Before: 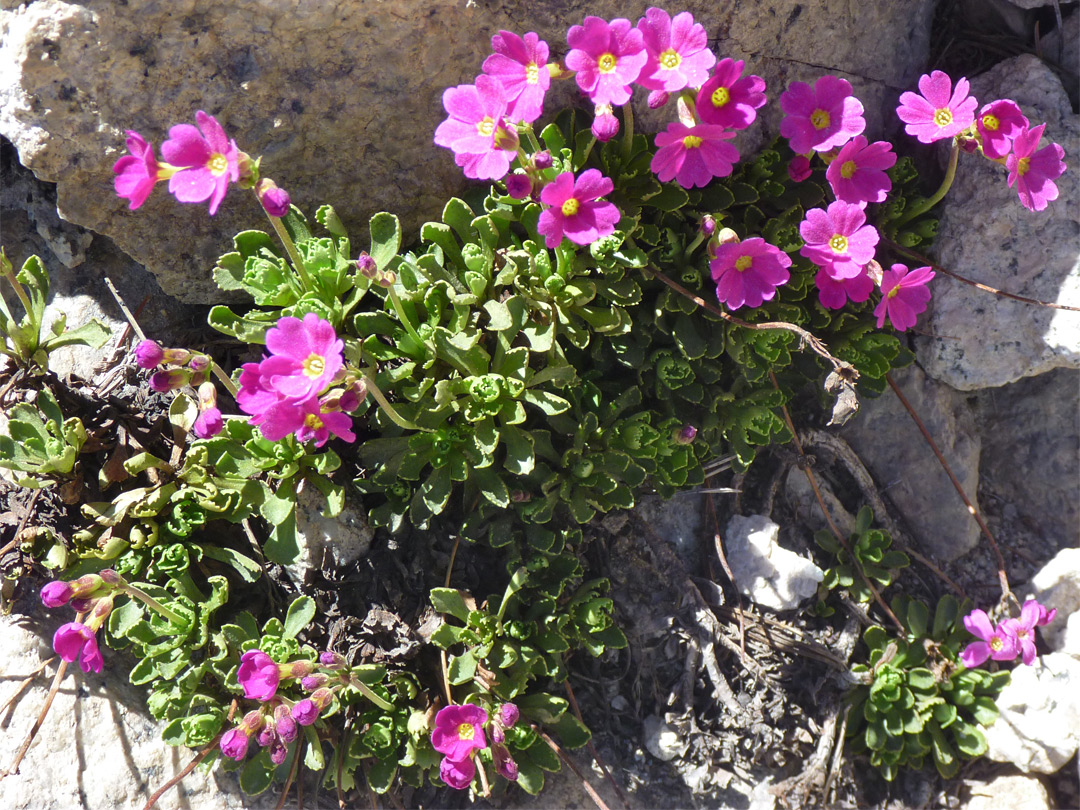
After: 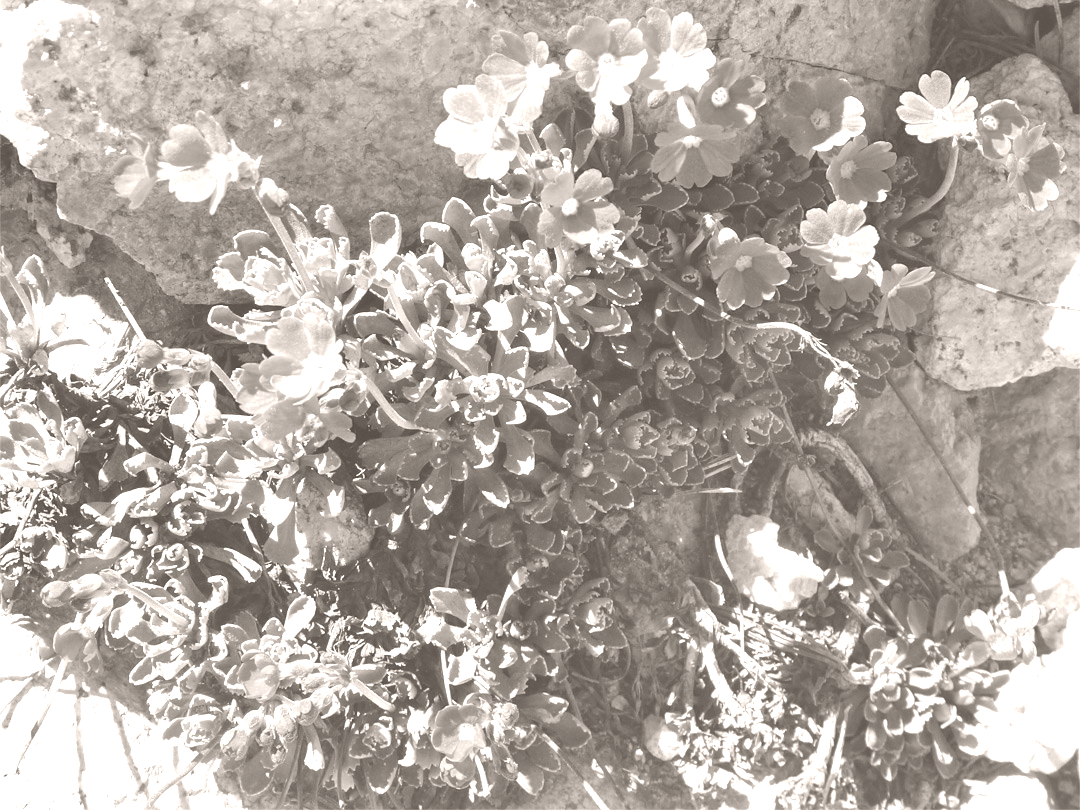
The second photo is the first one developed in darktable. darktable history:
color correction: saturation 0.98
contrast brightness saturation: saturation 0.1
color balance rgb: perceptual saturation grading › global saturation 100%
white balance: emerald 1
colorize: hue 34.49°, saturation 35.33%, source mix 100%, lightness 55%, version 1
